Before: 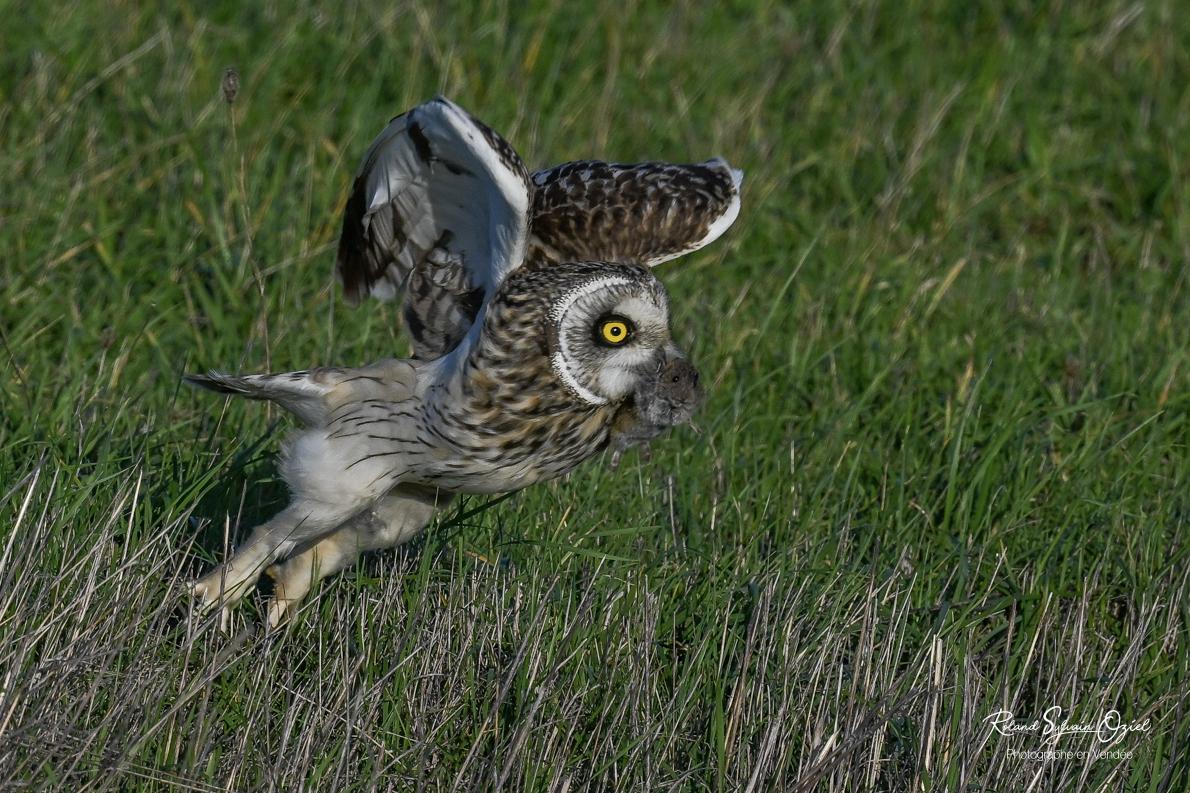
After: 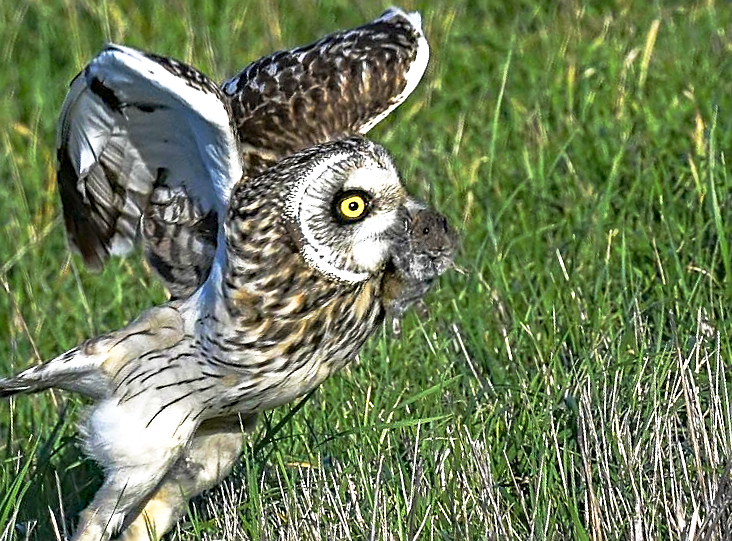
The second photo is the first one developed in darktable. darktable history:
crop and rotate: angle 19.79°, left 6.743%, right 4.023%, bottom 1.137%
haze removal: compatibility mode true, adaptive false
base curve: curves: ch0 [(0, 0) (0.257, 0.25) (0.482, 0.586) (0.757, 0.871) (1, 1)], preserve colors none
exposure: black level correction 0, exposure 1.387 EV, compensate exposure bias true, compensate highlight preservation false
sharpen: on, module defaults
